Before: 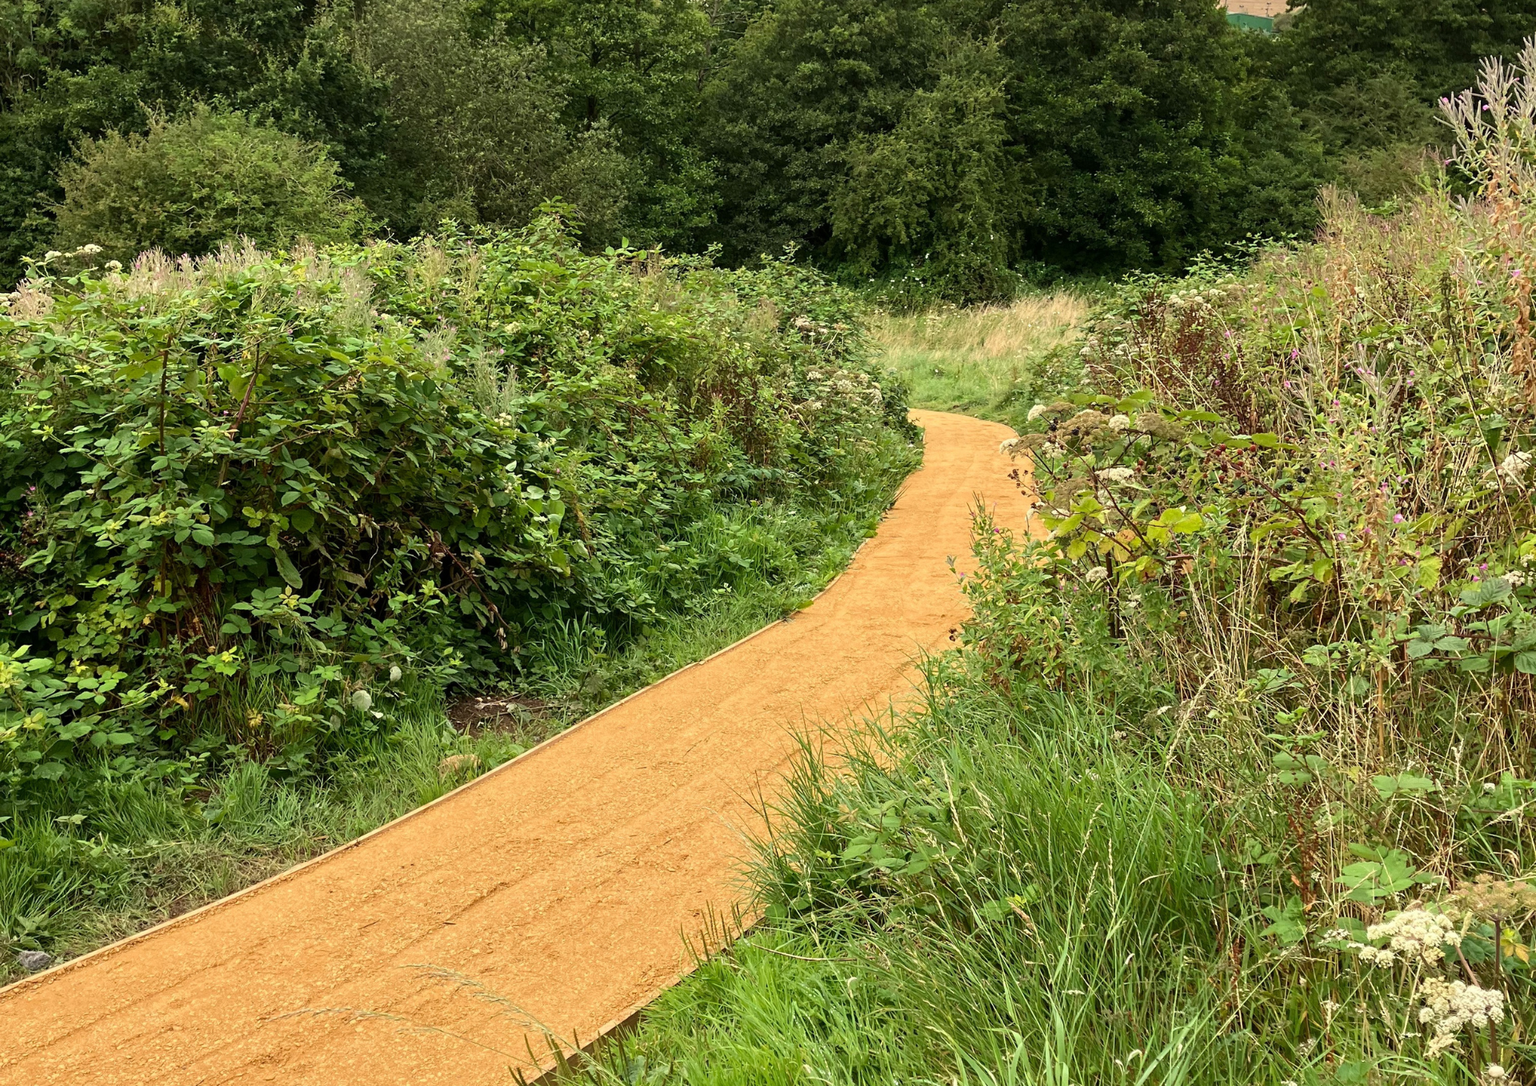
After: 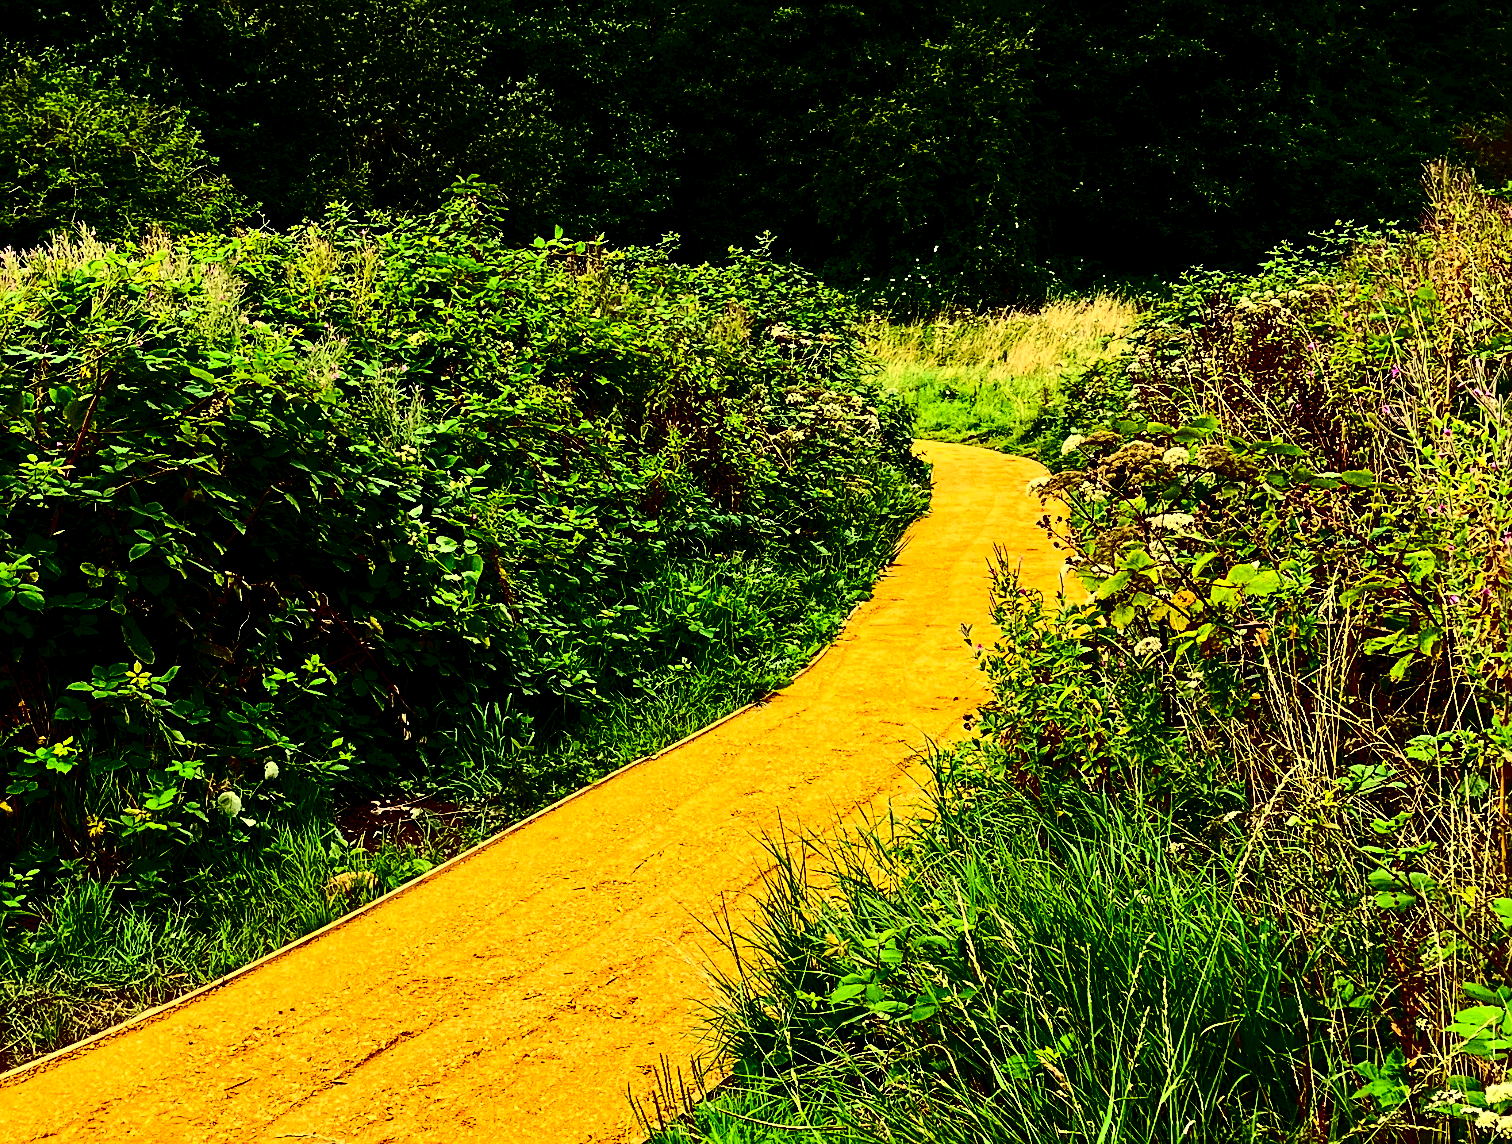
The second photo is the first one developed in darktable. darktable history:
levels: levels [0, 0.492, 0.984]
color correction: highlights b* -0.047, saturation 0.979
exposure: black level correction 0.001, exposure -0.123 EV, compensate exposure bias true, compensate highlight preservation false
sharpen: on, module defaults
contrast brightness saturation: contrast 0.761, brightness -0.988, saturation 0.988
crop: left 11.638%, top 5.288%, right 9.605%, bottom 10.359%
